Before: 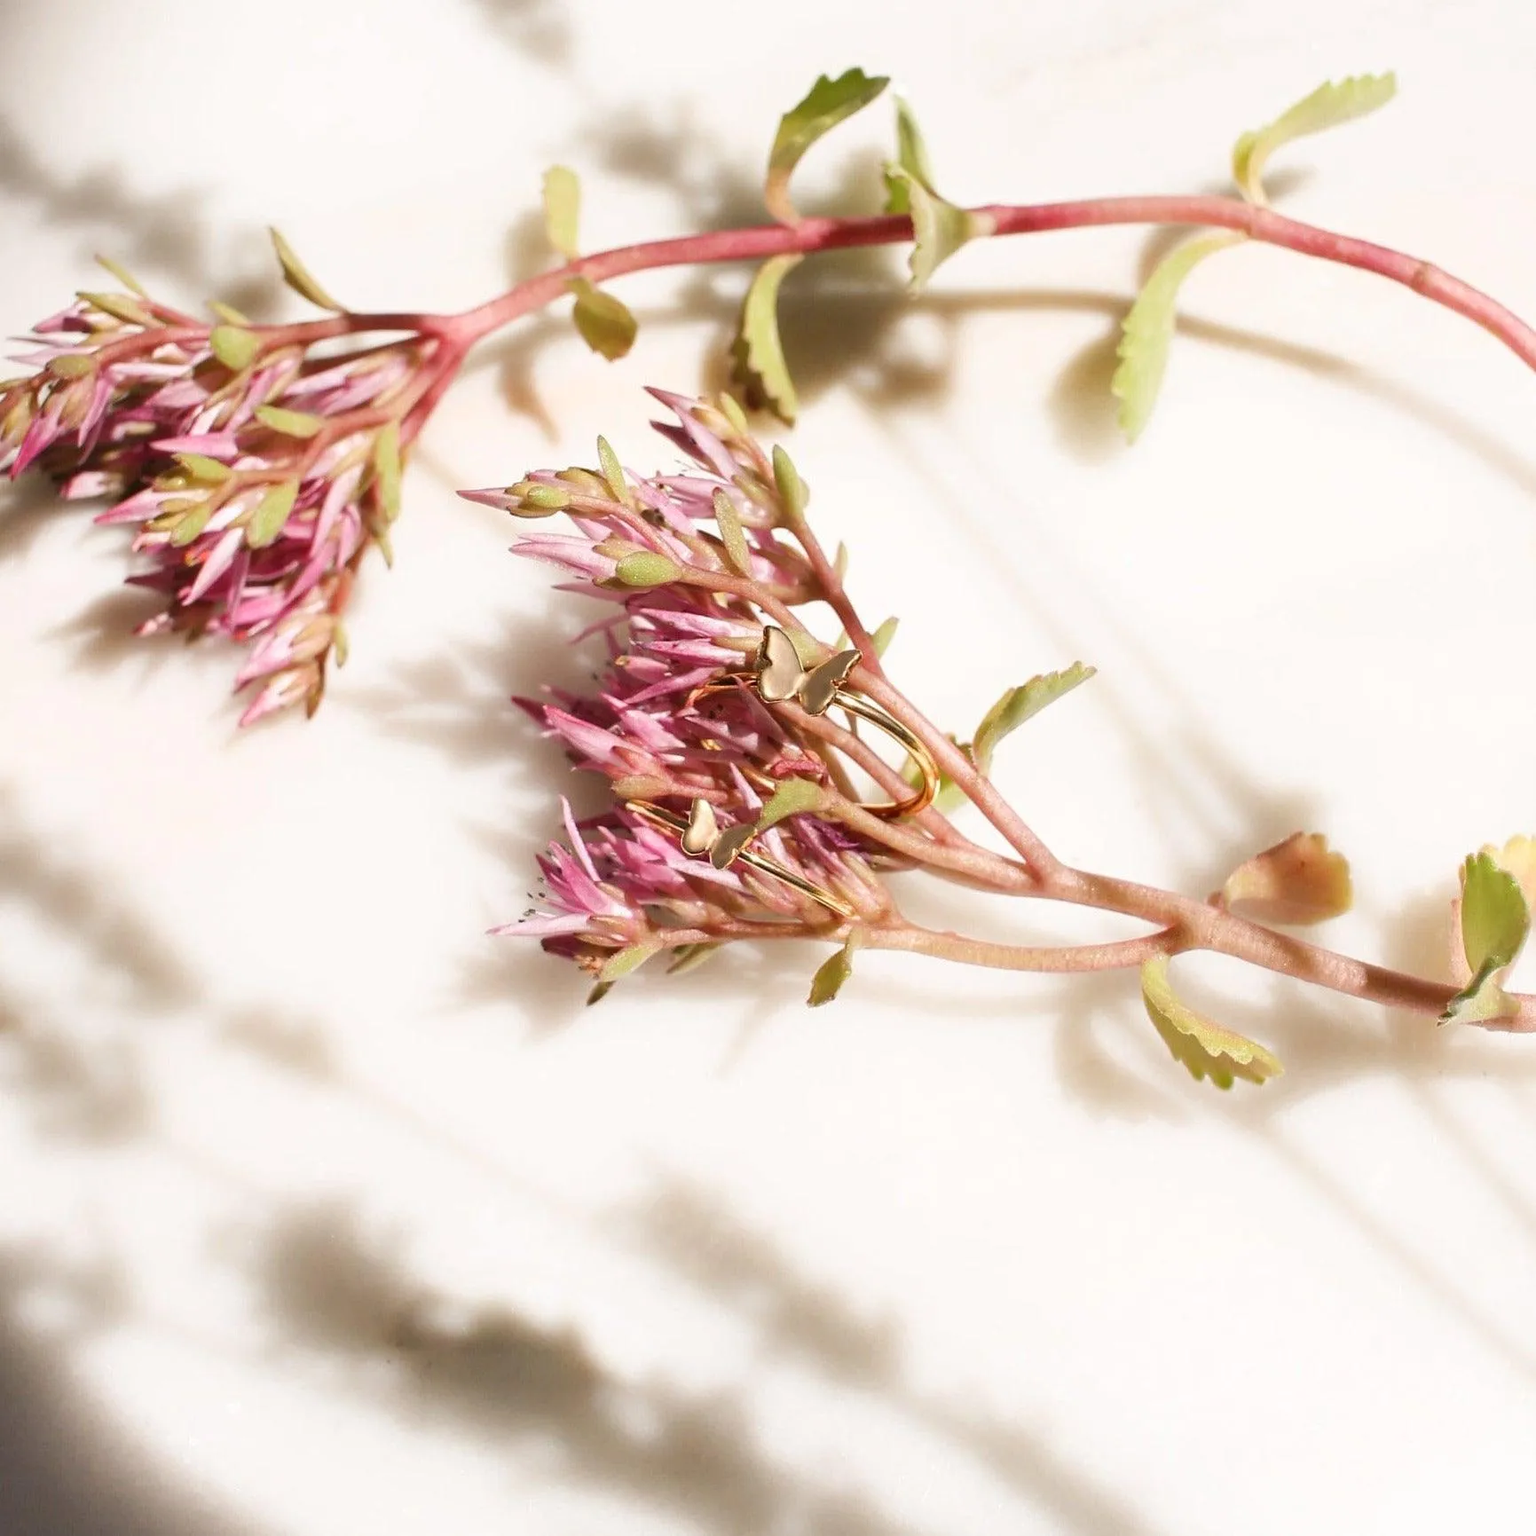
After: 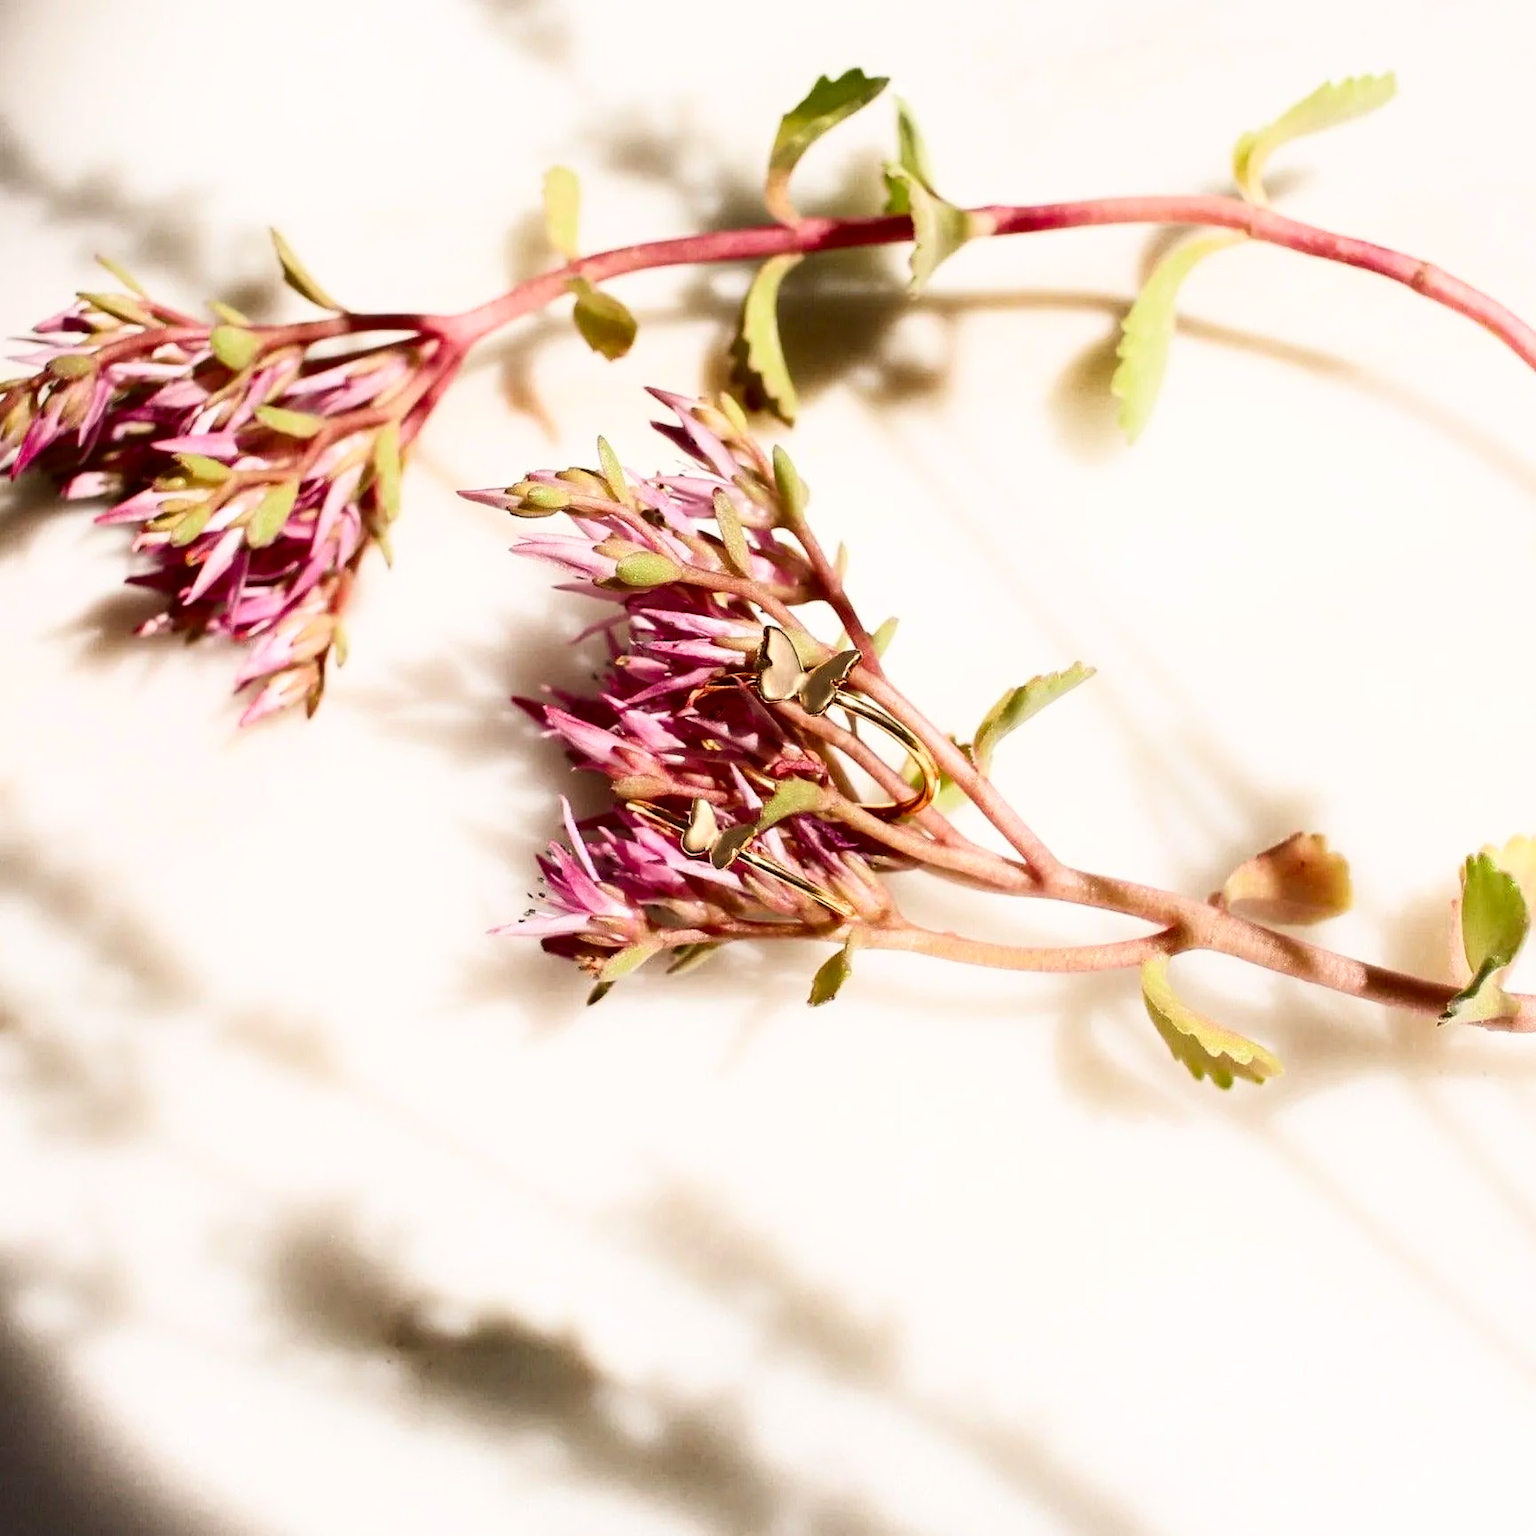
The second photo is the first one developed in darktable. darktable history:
contrast brightness saturation: contrast 0.21, brightness -0.11, saturation 0.21
shadows and highlights: shadows -30, highlights 30
